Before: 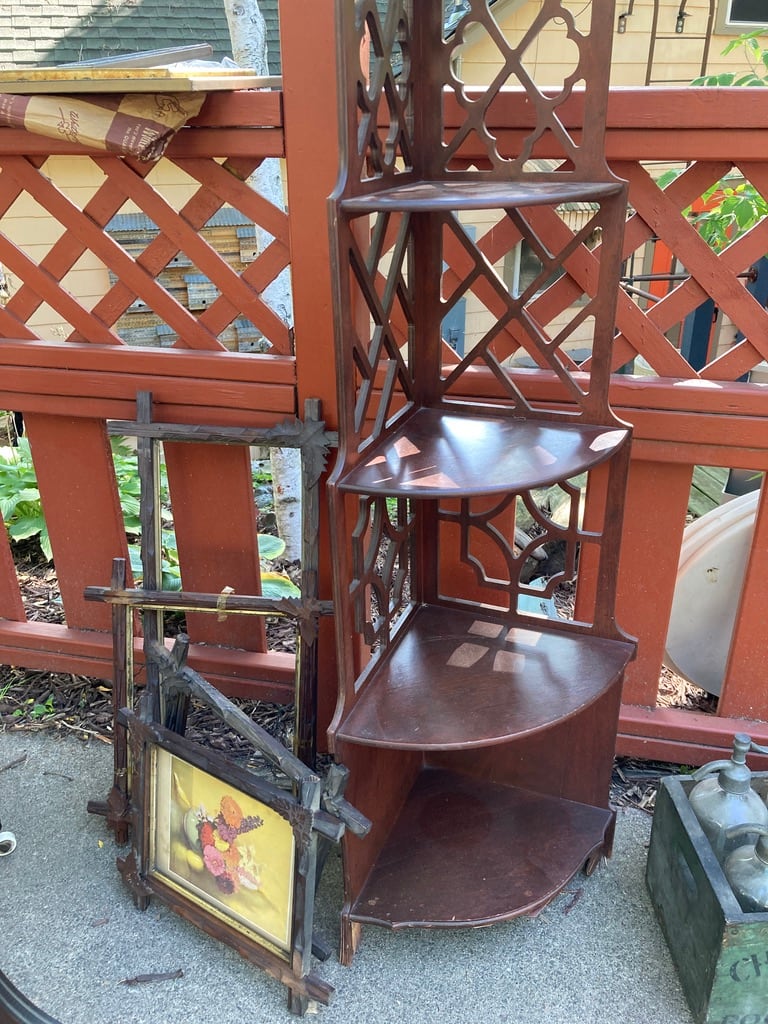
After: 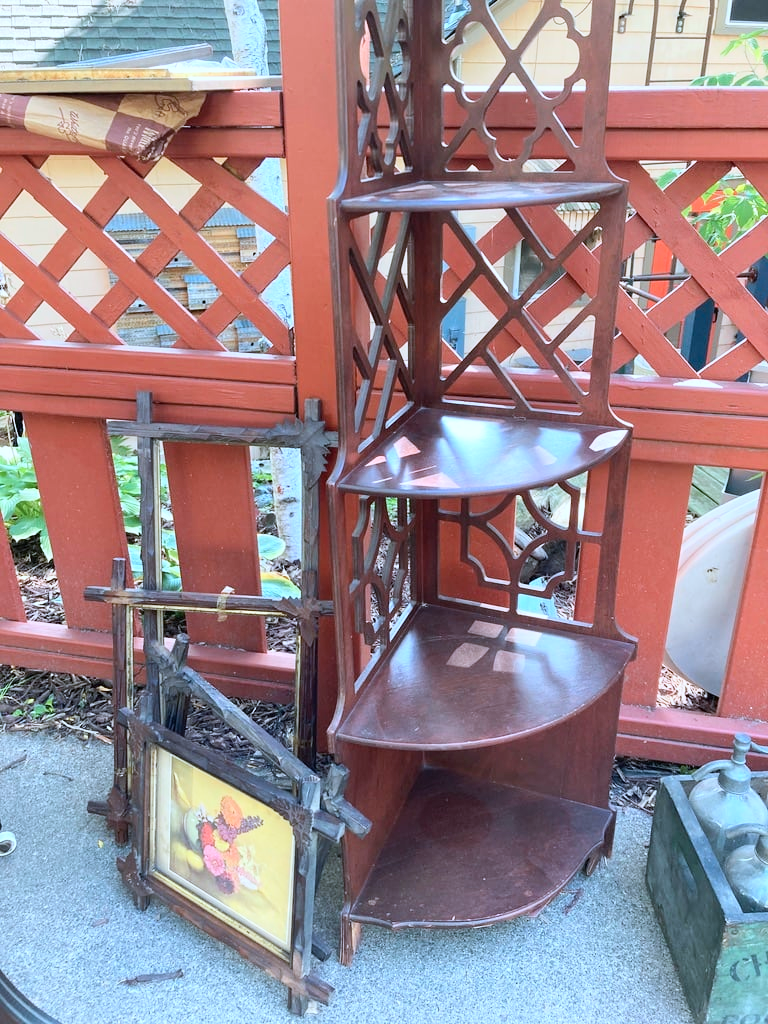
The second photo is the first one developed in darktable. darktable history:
color correction: highlights a* -2.39, highlights b* -18.23
base curve: curves: ch0 [(0, 0) (0.204, 0.334) (0.55, 0.733) (1, 1)]
